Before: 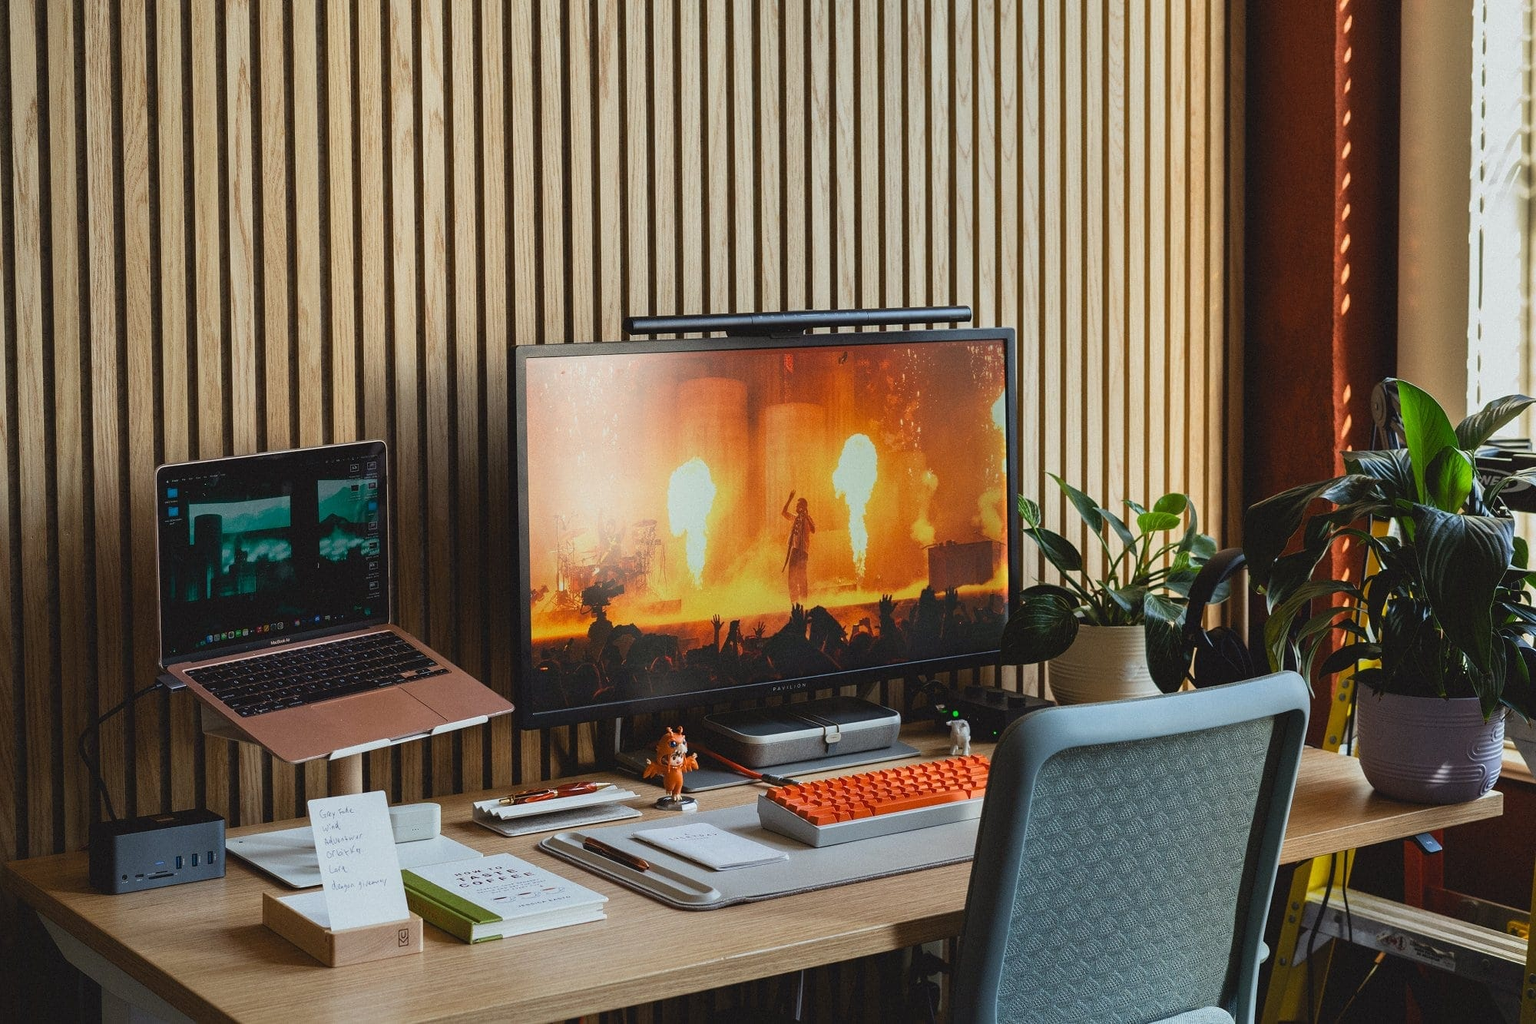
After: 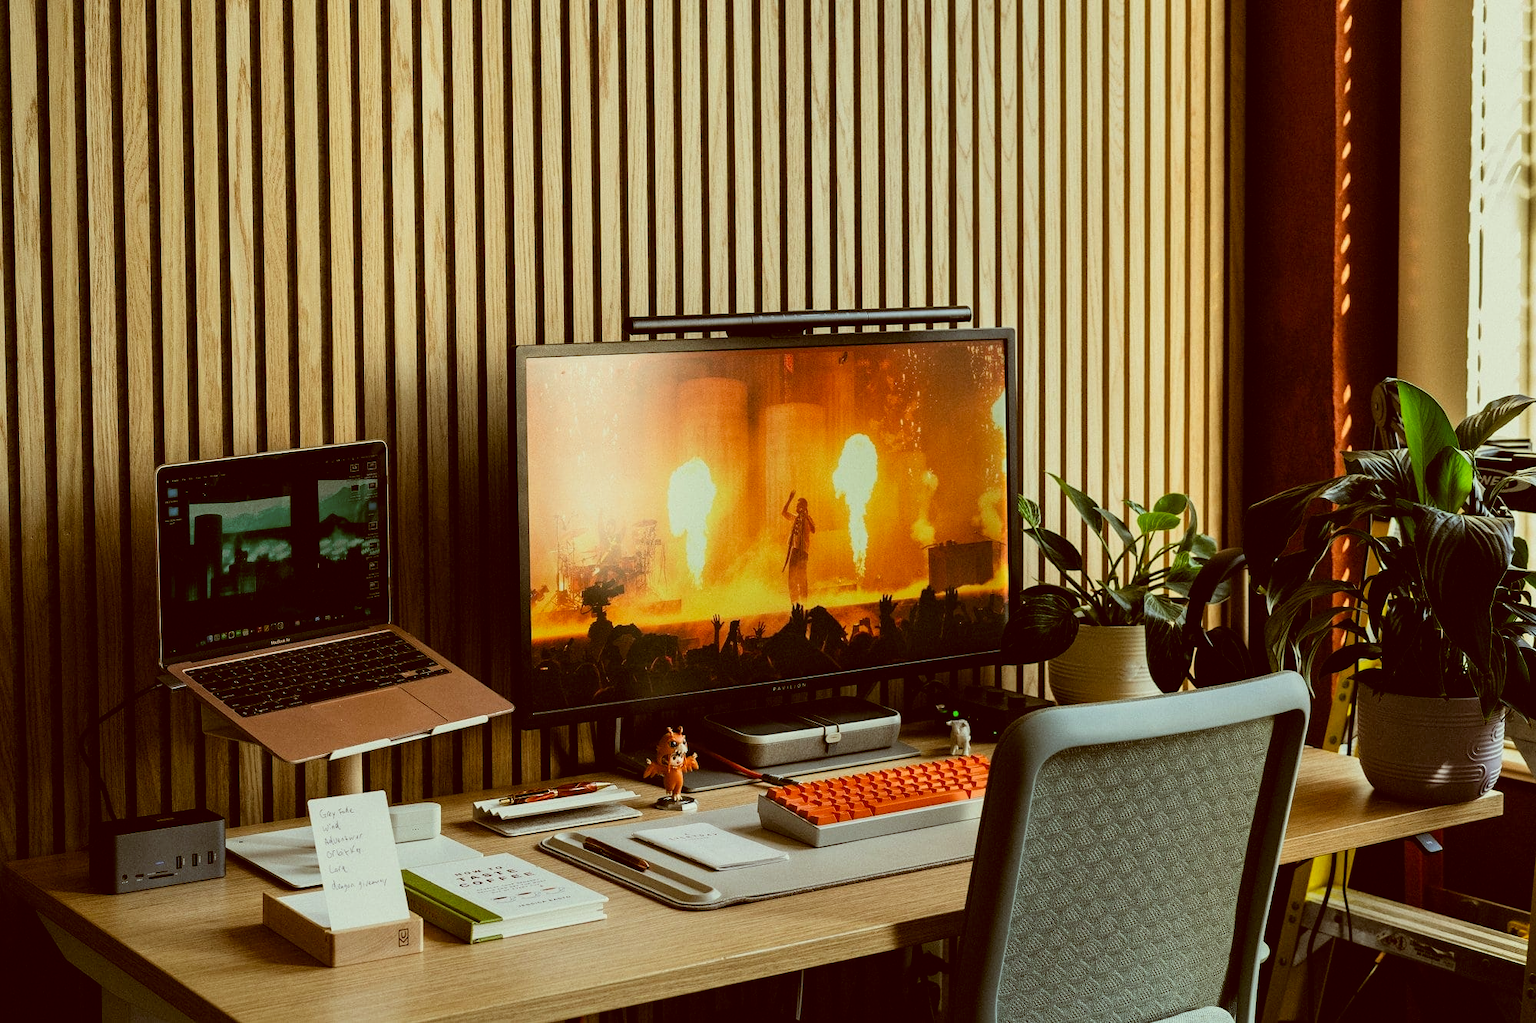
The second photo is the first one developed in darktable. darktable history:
filmic rgb: black relative exposure -8.07 EV, white relative exposure 3 EV, hardness 5.35, contrast 1.25
color correction: highlights a* -5.3, highlights b* 9.8, shadows a* 9.8, shadows b* 24.26
